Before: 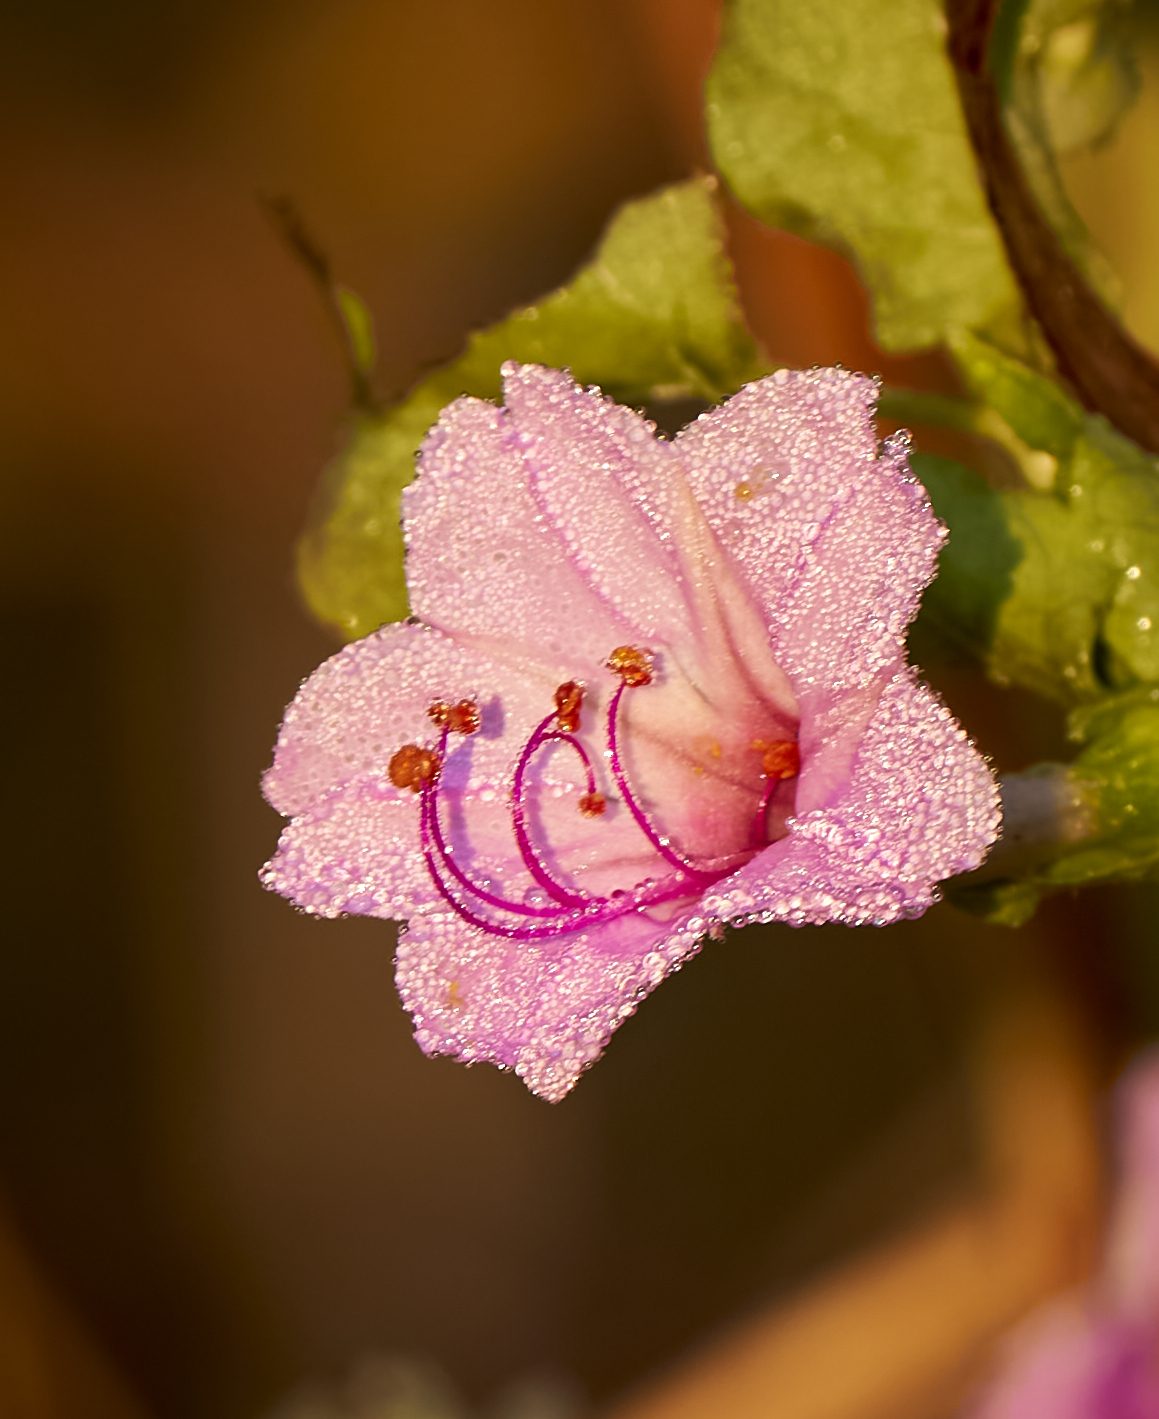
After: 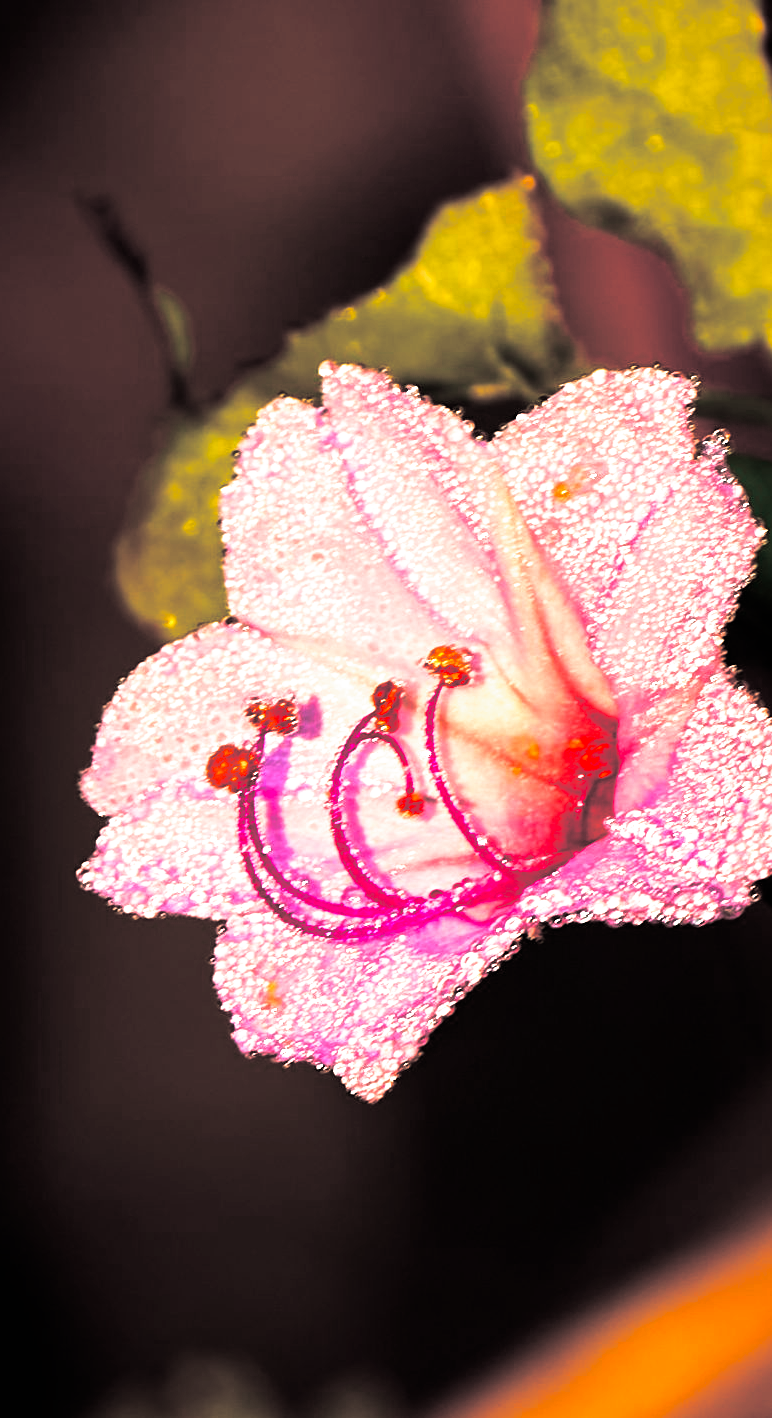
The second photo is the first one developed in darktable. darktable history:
split-toning: shadows › hue 201.6°, shadows › saturation 0.16, highlights › hue 50.4°, highlights › saturation 0.2, balance -49.9
crop and rotate: left 15.754%, right 17.579%
color correction: highlights a* 0.003, highlights b* -0.283
filmic rgb: black relative exposure -8.2 EV, white relative exposure 2.2 EV, threshold 3 EV, hardness 7.11, latitude 85.74%, contrast 1.696, highlights saturation mix -4%, shadows ↔ highlights balance -2.69%, preserve chrominance no, color science v5 (2021), contrast in shadows safe, contrast in highlights safe, enable highlight reconstruction true
